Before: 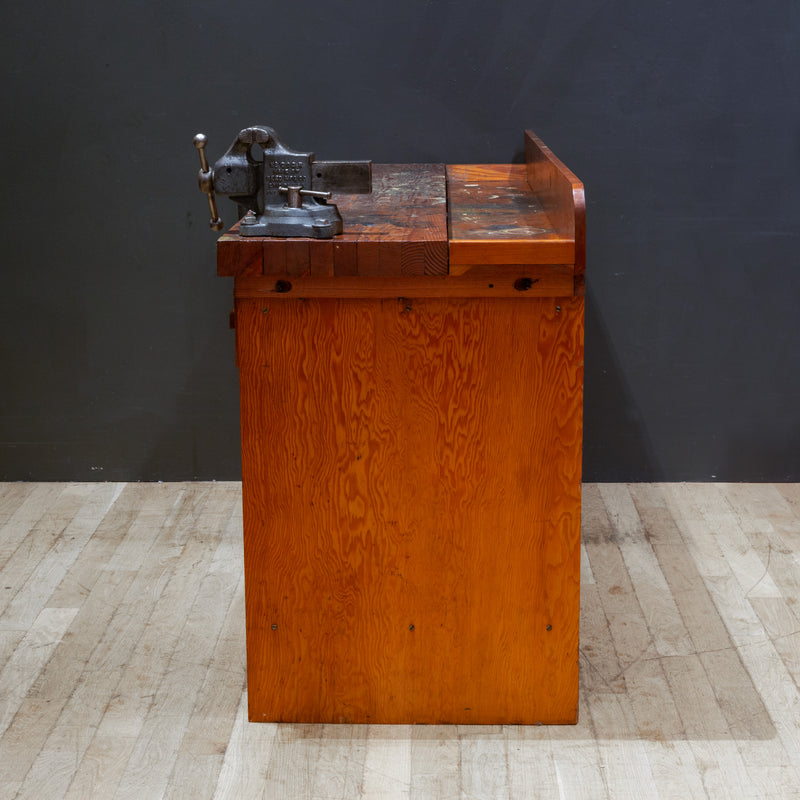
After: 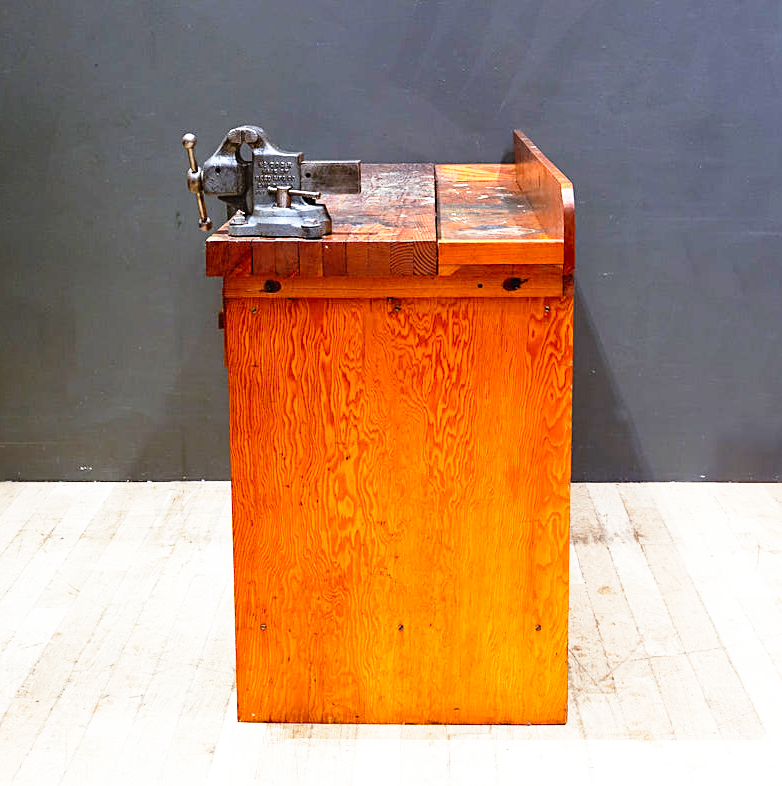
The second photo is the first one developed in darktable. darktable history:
base curve: curves: ch0 [(0, 0) (0.012, 0.01) (0.073, 0.168) (0.31, 0.711) (0.645, 0.957) (1, 1)], preserve colors none
sharpen: on, module defaults
exposure: black level correction -0.002, exposure 0.705 EV, compensate exposure bias true, compensate highlight preservation false
crop and rotate: left 1.498%, right 0.695%, bottom 1.723%
